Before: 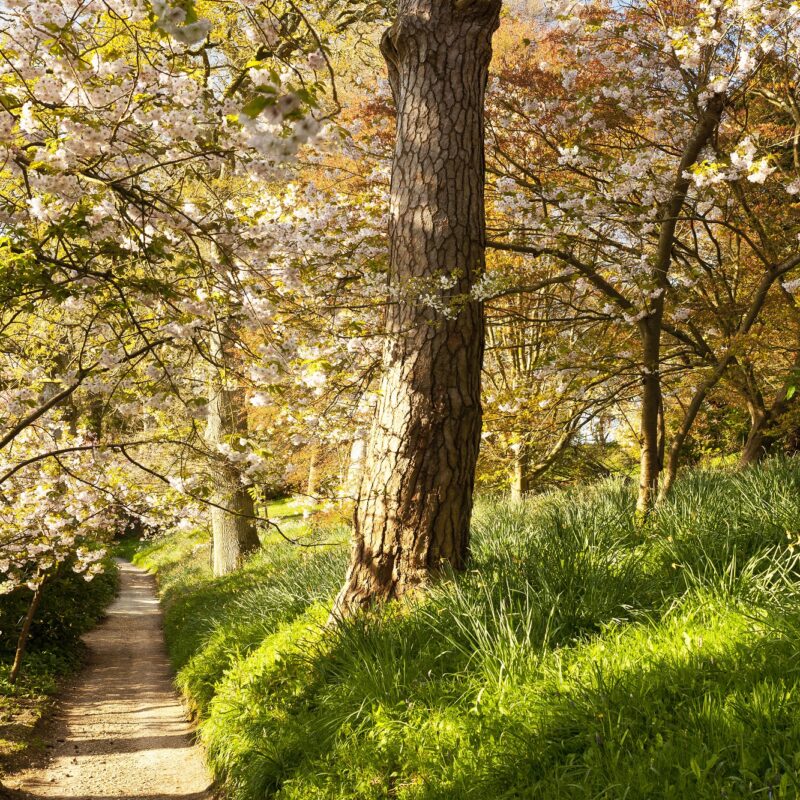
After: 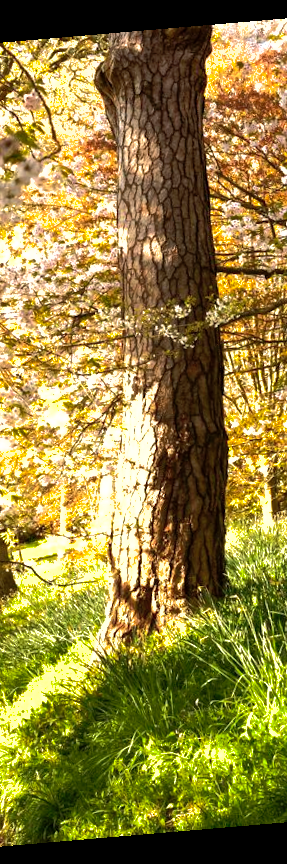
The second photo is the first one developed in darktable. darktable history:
crop: left 33.36%, right 33.36%
shadows and highlights: on, module defaults
tone equalizer: -8 EV -1.08 EV, -7 EV -1.01 EV, -6 EV -0.867 EV, -5 EV -0.578 EV, -3 EV 0.578 EV, -2 EV 0.867 EV, -1 EV 1.01 EV, +0 EV 1.08 EV, edges refinement/feathering 500, mask exposure compensation -1.57 EV, preserve details no
rotate and perspective: rotation -4.86°, automatic cropping off
